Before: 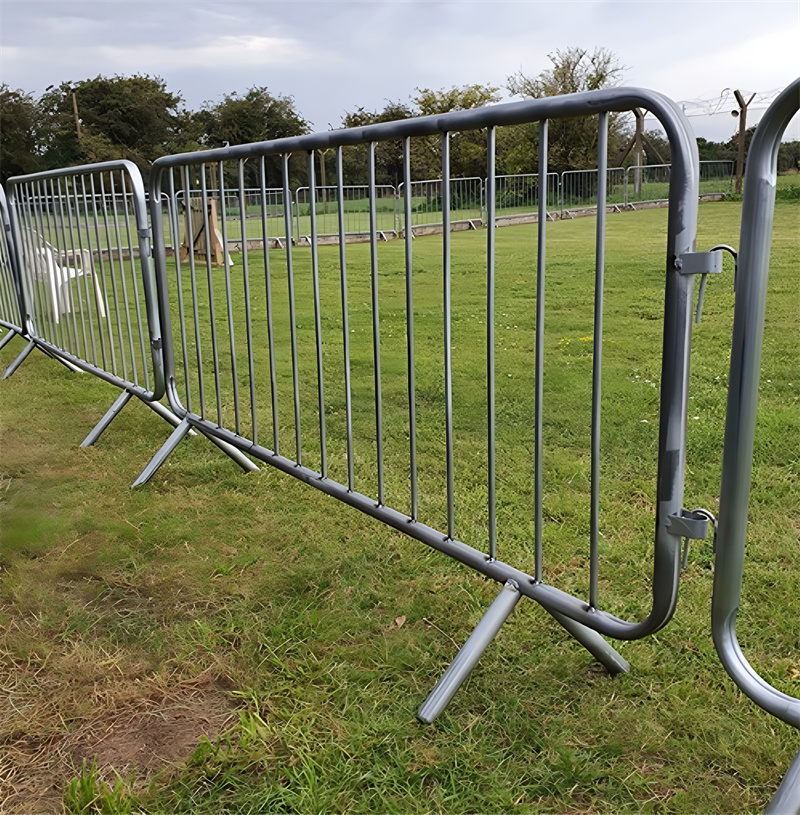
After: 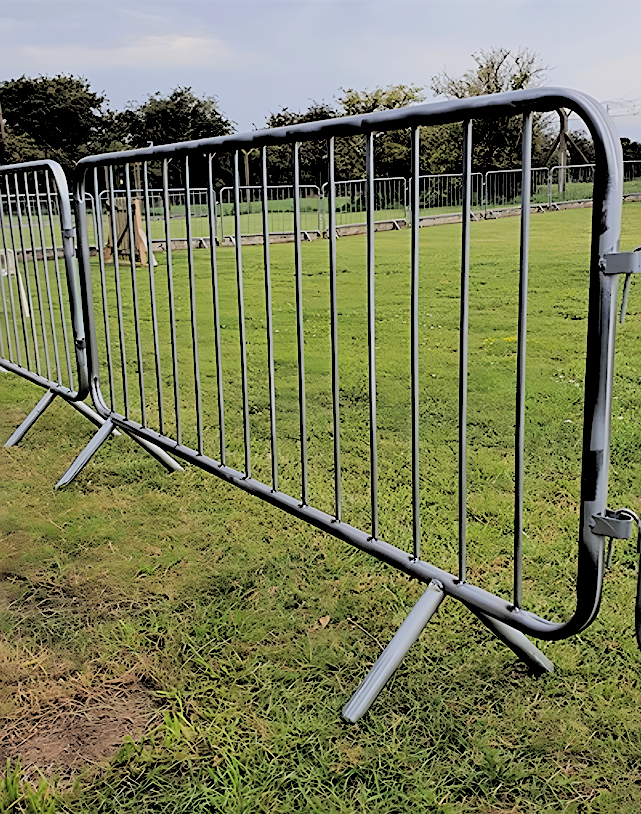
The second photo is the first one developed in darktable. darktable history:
global tonemap: drago (0.7, 100)
sharpen: on, module defaults
crop and rotate: left 9.597%, right 10.195%
tone equalizer: -8 EV -0.417 EV, -7 EV -0.389 EV, -6 EV -0.333 EV, -5 EV -0.222 EV, -3 EV 0.222 EV, -2 EV 0.333 EV, -1 EV 0.389 EV, +0 EV 0.417 EV, edges refinement/feathering 500, mask exposure compensation -1.57 EV, preserve details no
rgb levels: levels [[0.029, 0.461, 0.922], [0, 0.5, 1], [0, 0.5, 1]]
